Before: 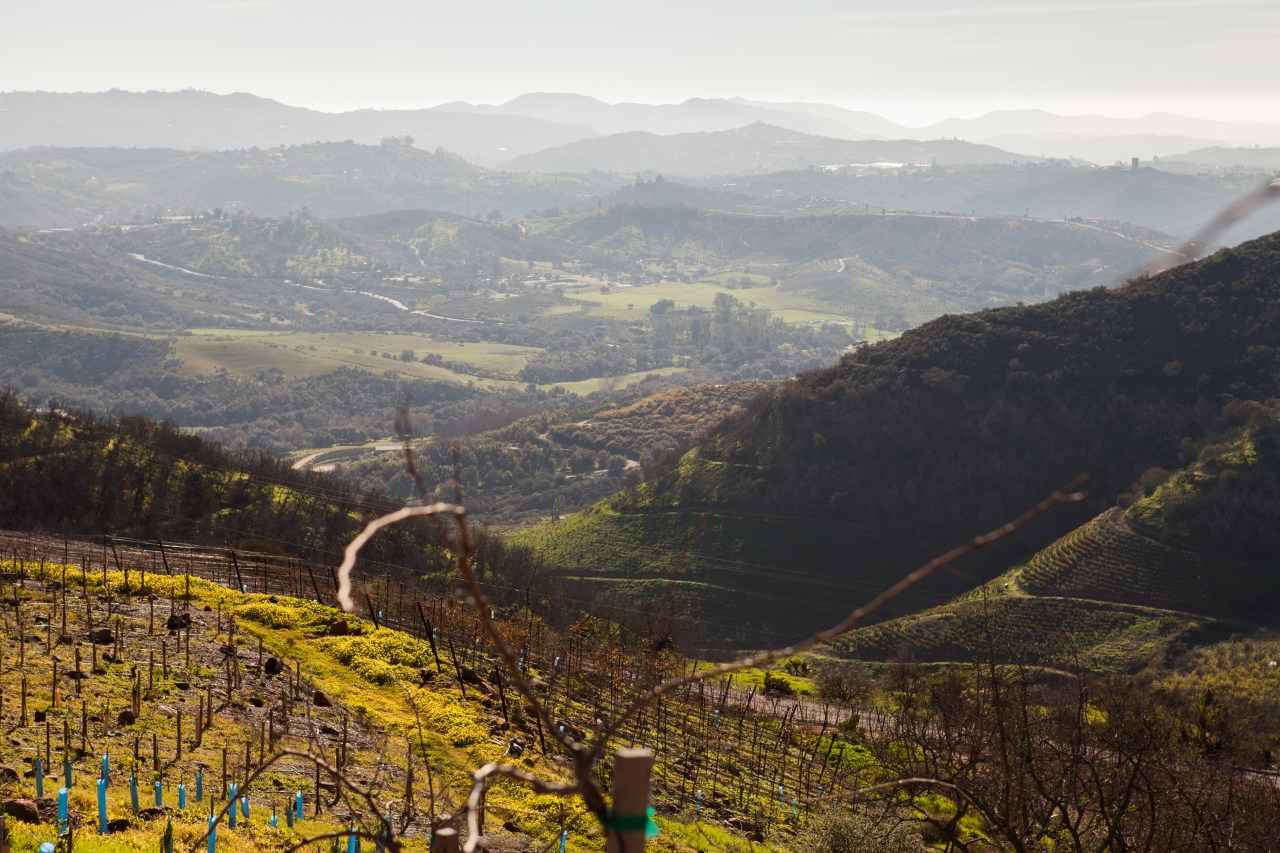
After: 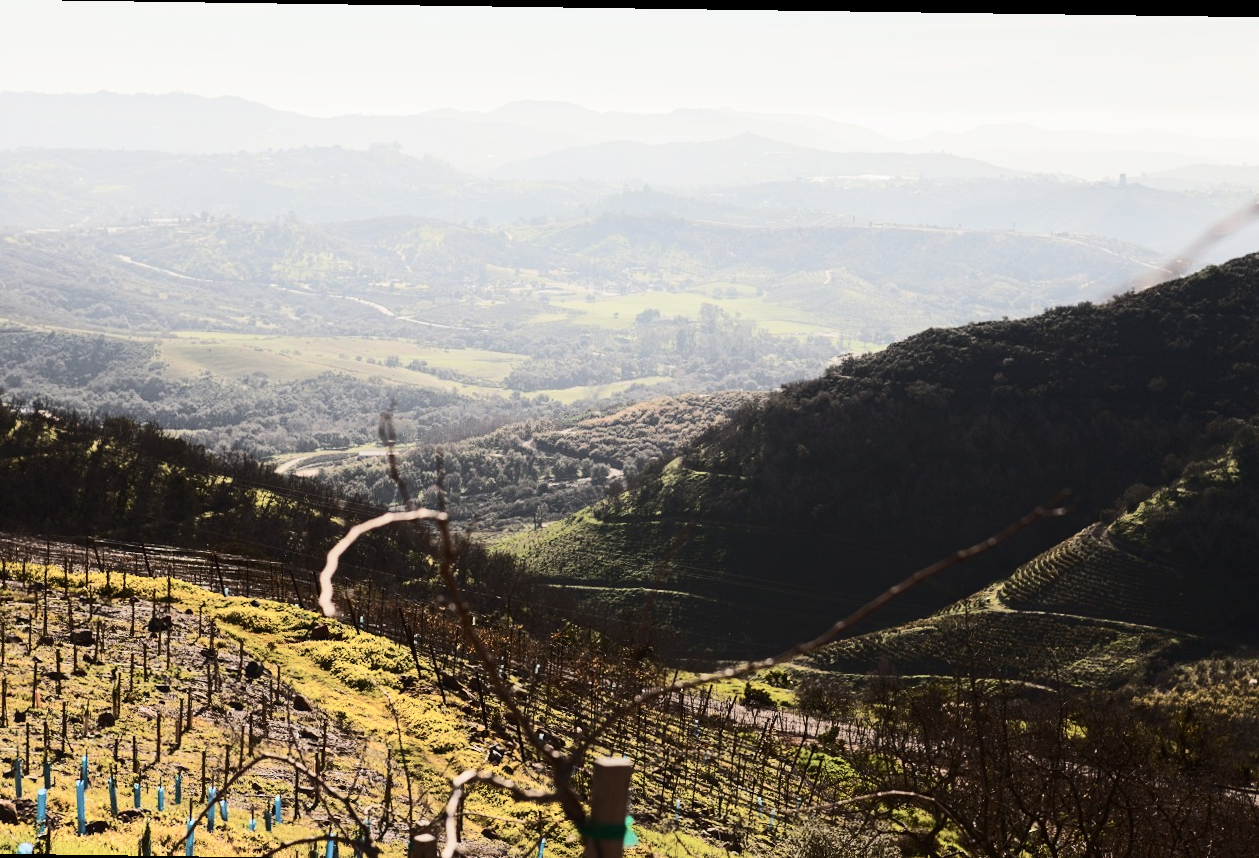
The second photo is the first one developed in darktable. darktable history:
rotate and perspective: rotation 0.8°, automatic cropping off
contrast brightness saturation: contrast 0.25, saturation -0.31
crop and rotate: left 1.774%, right 0.633%, bottom 1.28%
contrast equalizer: y [[0.439, 0.44, 0.442, 0.457, 0.493, 0.498], [0.5 ×6], [0.5 ×6], [0 ×6], [0 ×6]], mix 0.76
rgb curve: curves: ch0 [(0, 0) (0.284, 0.292) (0.505, 0.644) (1, 1)], compensate middle gray true
